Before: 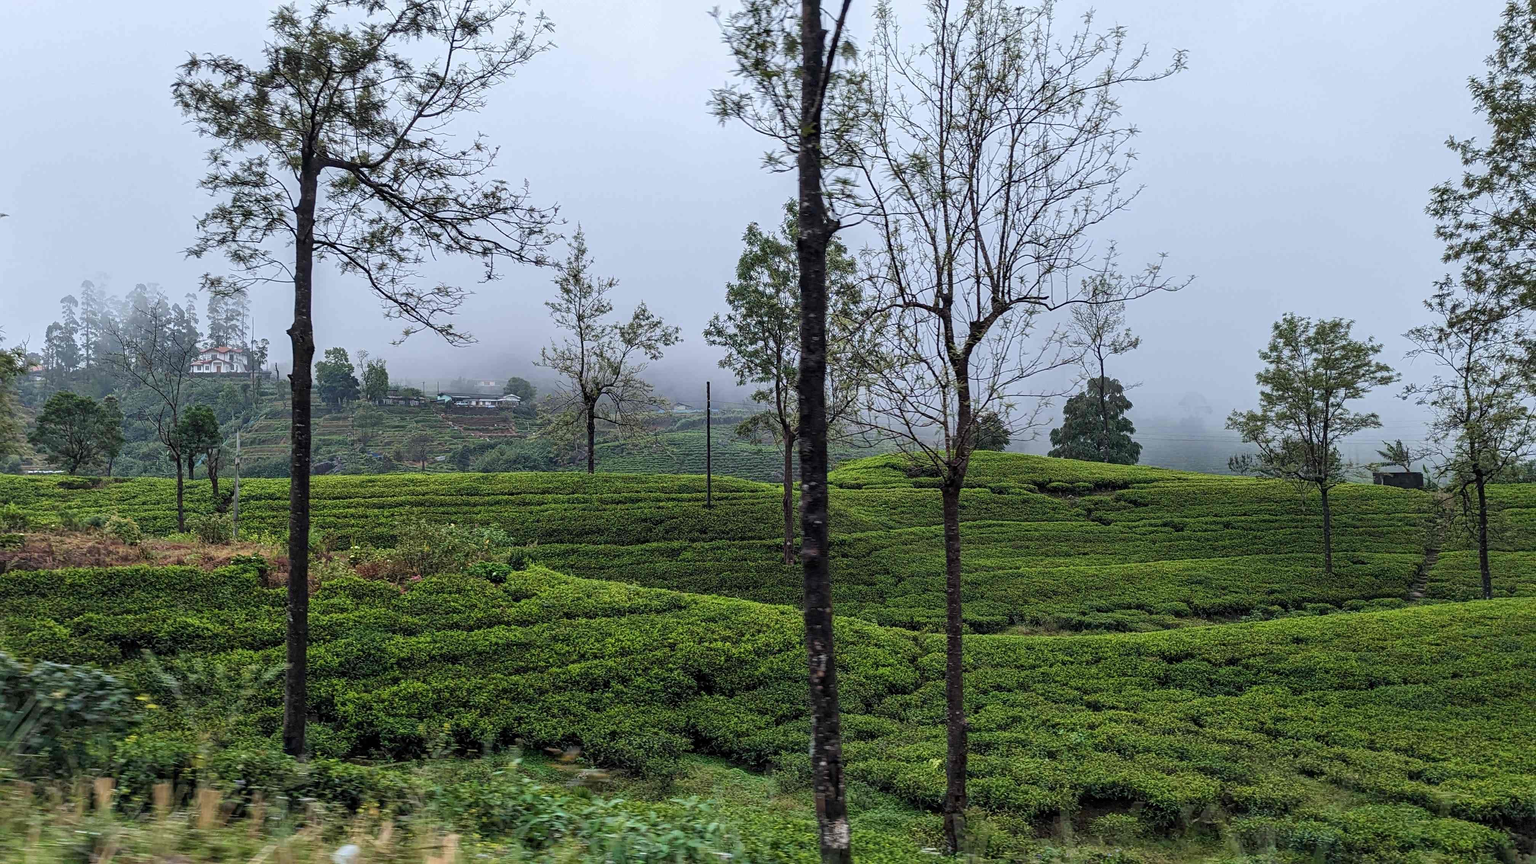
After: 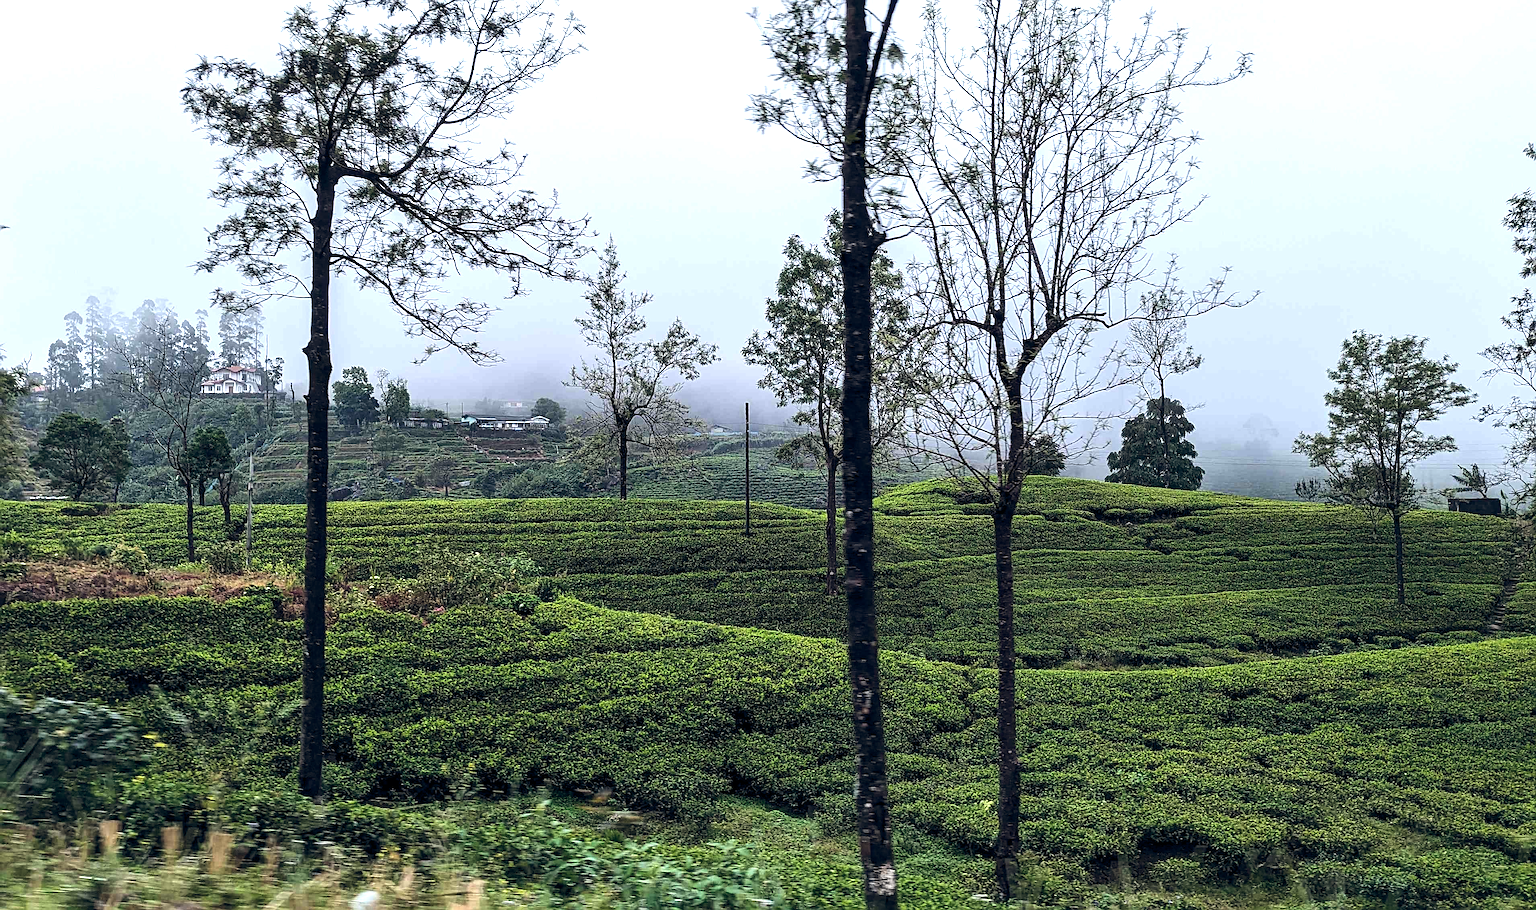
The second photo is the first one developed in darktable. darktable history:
crop and rotate: left 0%, right 5.147%
sharpen: on, module defaults
color balance rgb: global offset › chroma 0.101%, global offset › hue 250.12°, perceptual saturation grading › global saturation 0.947%
exposure: compensate exposure bias true, compensate highlight preservation false
tone equalizer: -8 EV -0.758 EV, -7 EV -0.711 EV, -6 EV -0.63 EV, -5 EV -0.412 EV, -3 EV 0.398 EV, -2 EV 0.6 EV, -1 EV 0.693 EV, +0 EV 0.746 EV, edges refinement/feathering 500, mask exposure compensation -1.57 EV, preserve details no
